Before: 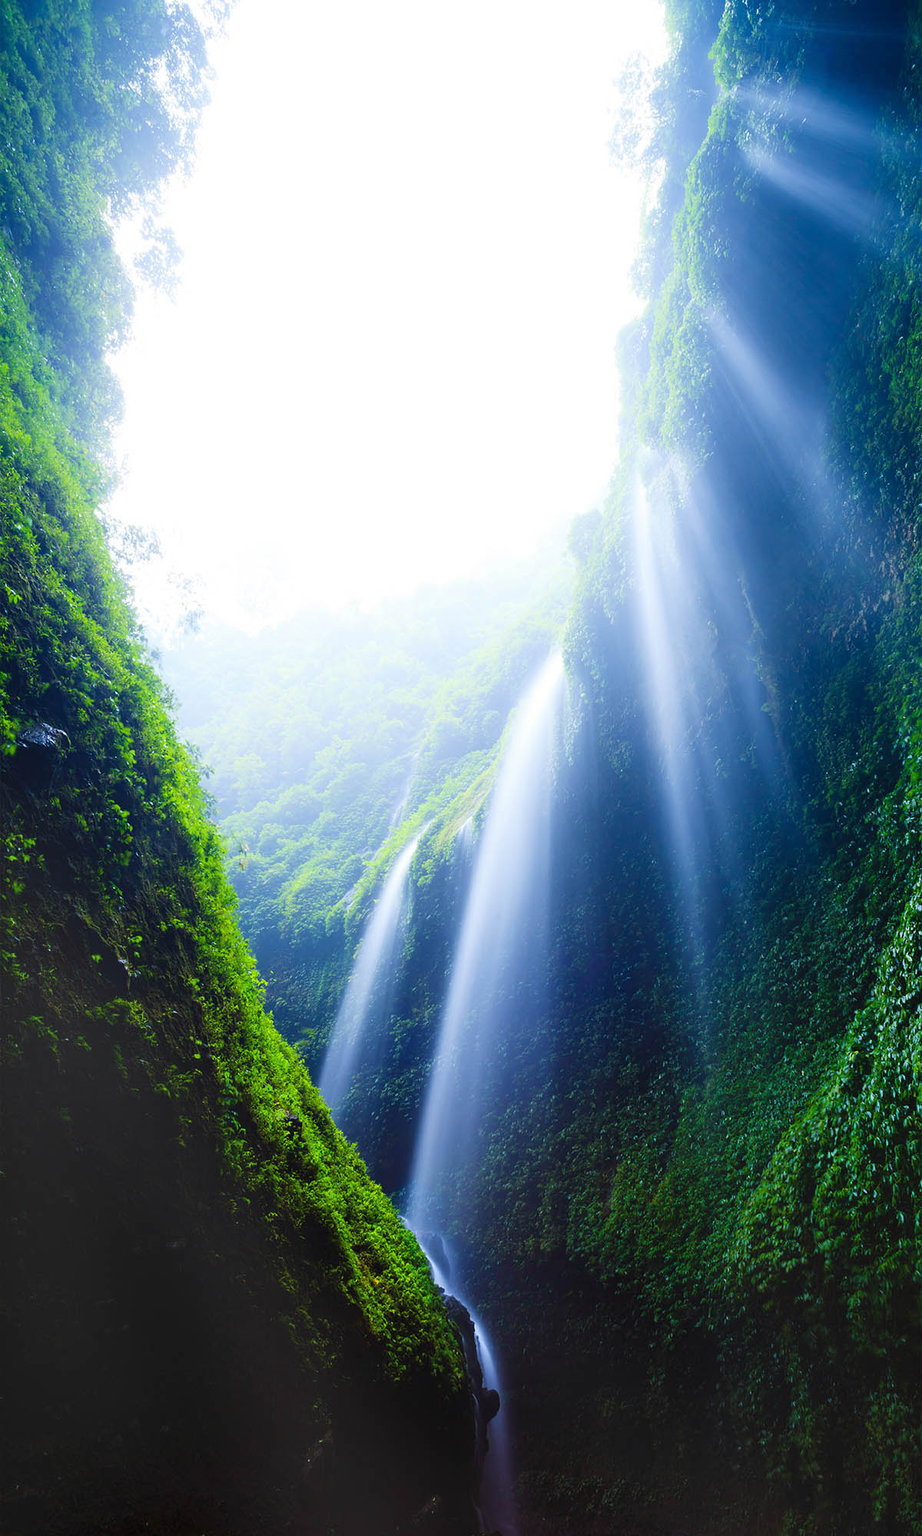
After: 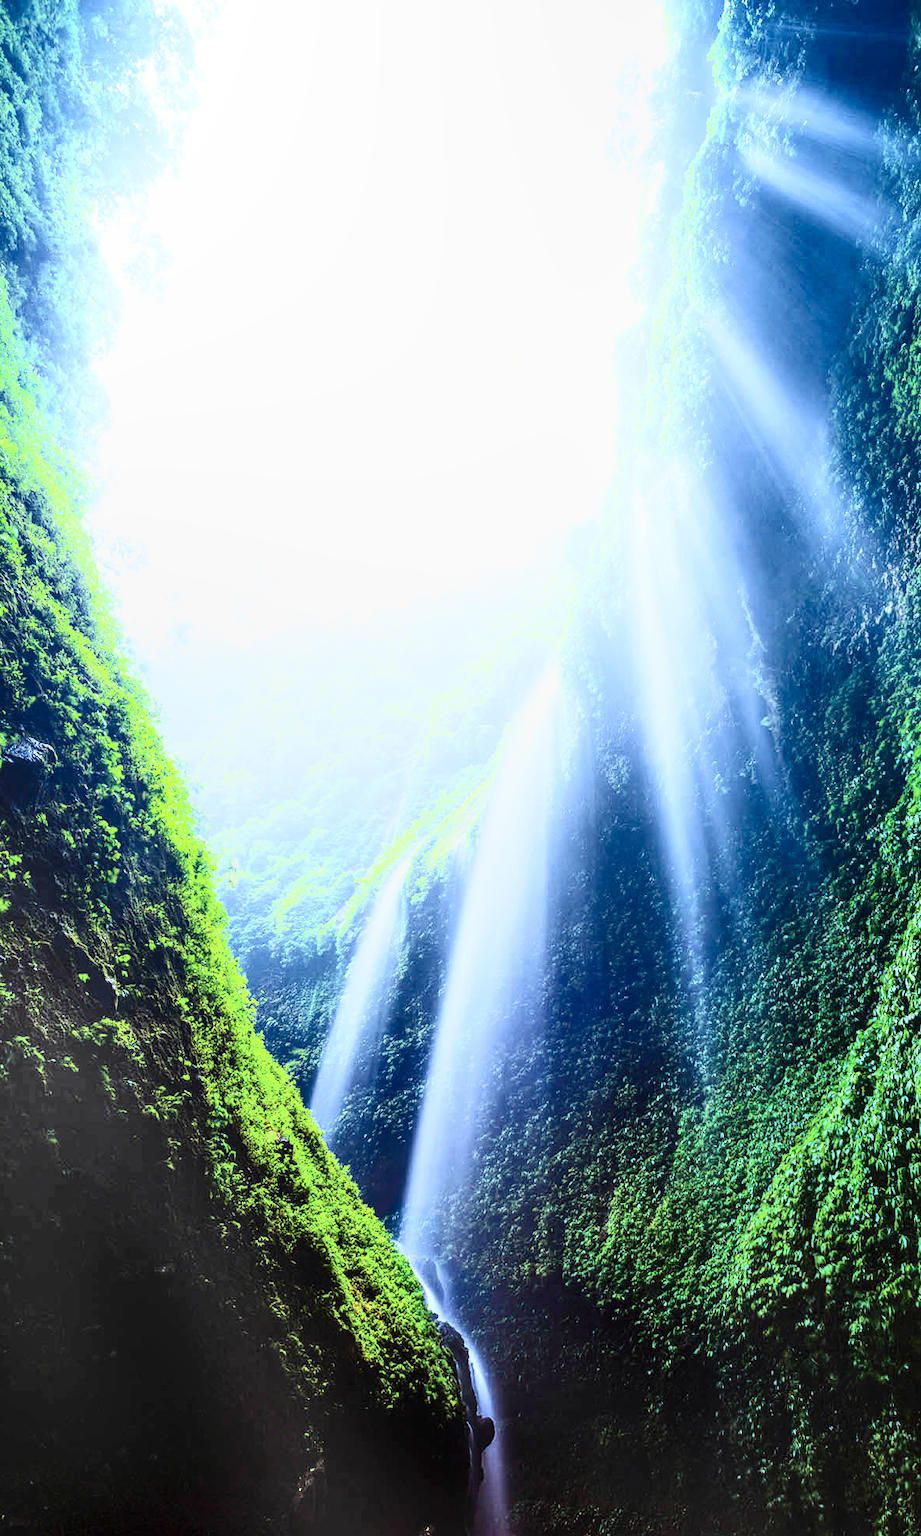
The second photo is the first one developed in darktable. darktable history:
crop: left 1.631%, right 0.275%, bottom 1.947%
contrast brightness saturation: contrast 0.493, saturation -0.082
exposure: black level correction 0, exposure 0.951 EV, compensate highlight preservation false
tone equalizer: -7 EV 0.151 EV, -6 EV 0.604 EV, -5 EV 1.16 EV, -4 EV 1.32 EV, -3 EV 1.16 EV, -2 EV 0.6 EV, -1 EV 0.163 EV
filmic rgb: middle gray luminance 28.95%, black relative exposure -10.28 EV, white relative exposure 5.48 EV, target black luminance 0%, hardness 3.95, latitude 1.74%, contrast 1.13, highlights saturation mix 6.39%, shadows ↔ highlights balance 14.79%, color science v6 (2022)
local contrast: on, module defaults
color correction: highlights a* -0.144, highlights b* 0.121
